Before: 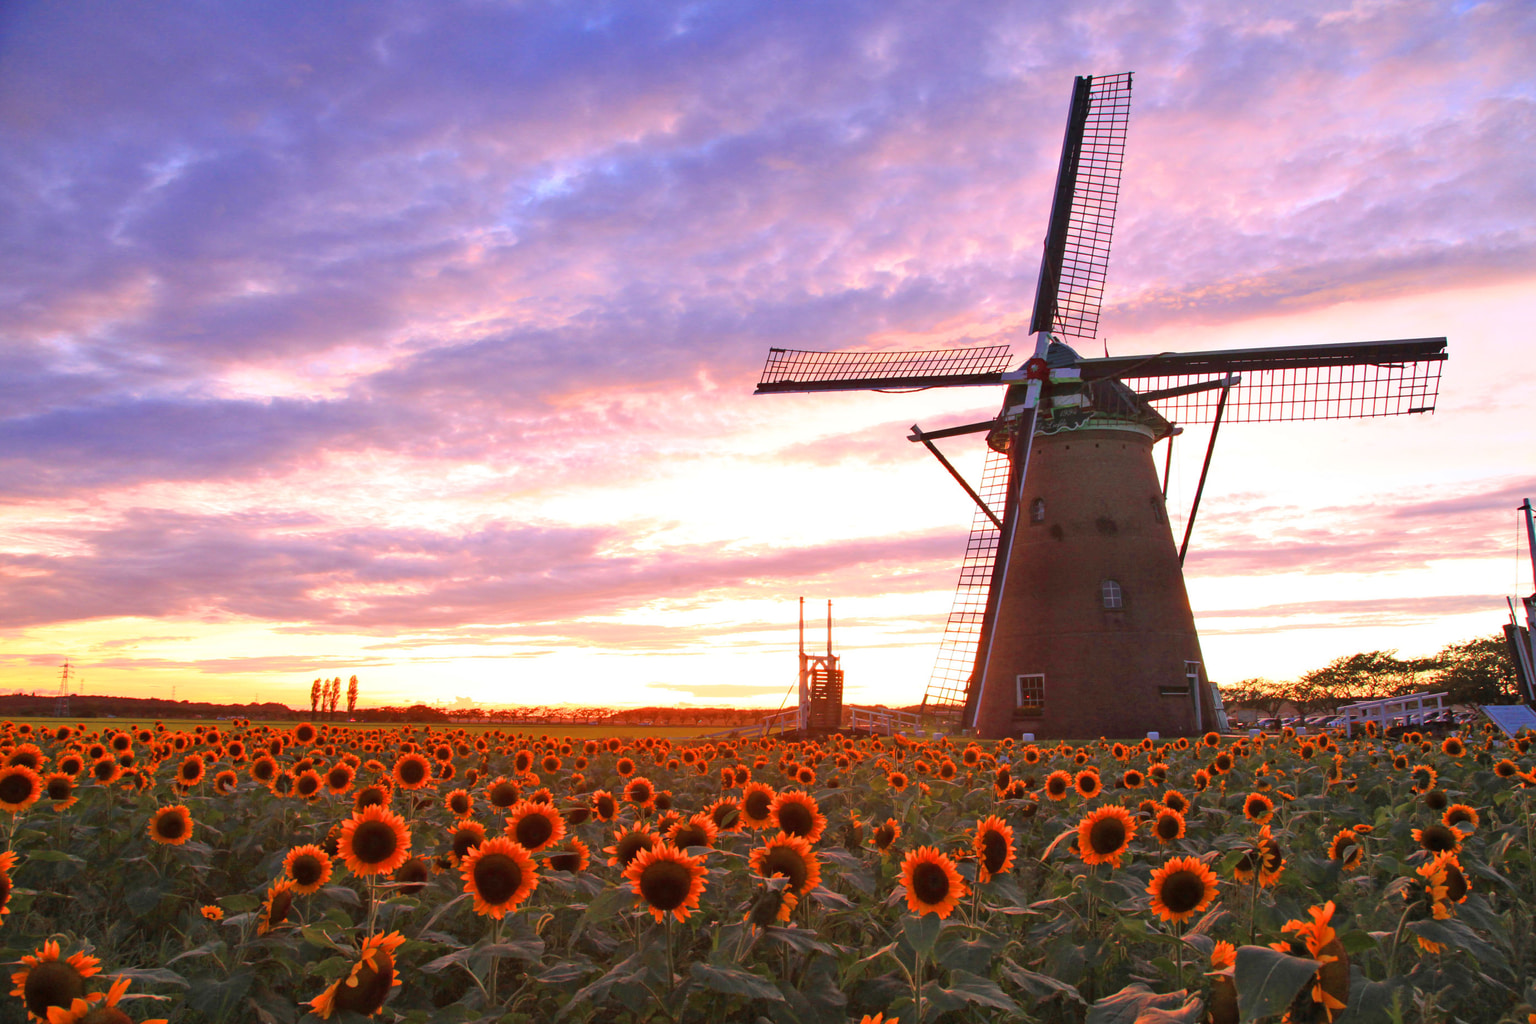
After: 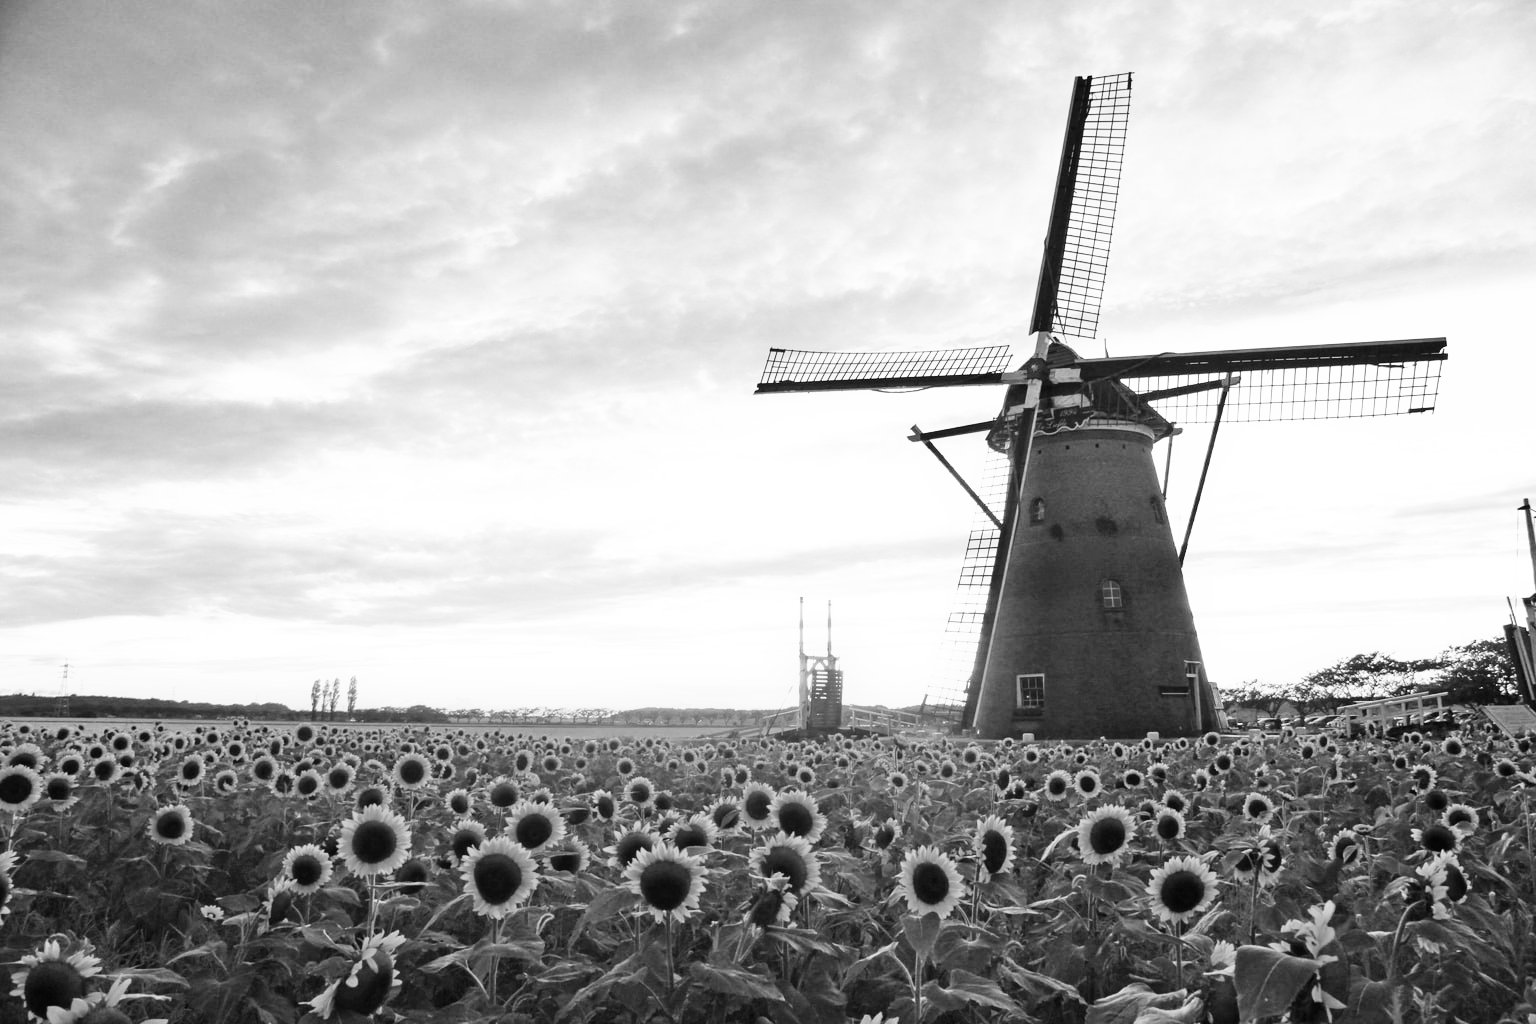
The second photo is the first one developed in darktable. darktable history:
monochrome: on, module defaults
base curve: curves: ch0 [(0, 0) (0.007, 0.004) (0.027, 0.03) (0.046, 0.07) (0.207, 0.54) (0.442, 0.872) (0.673, 0.972) (1, 1)], preserve colors none
